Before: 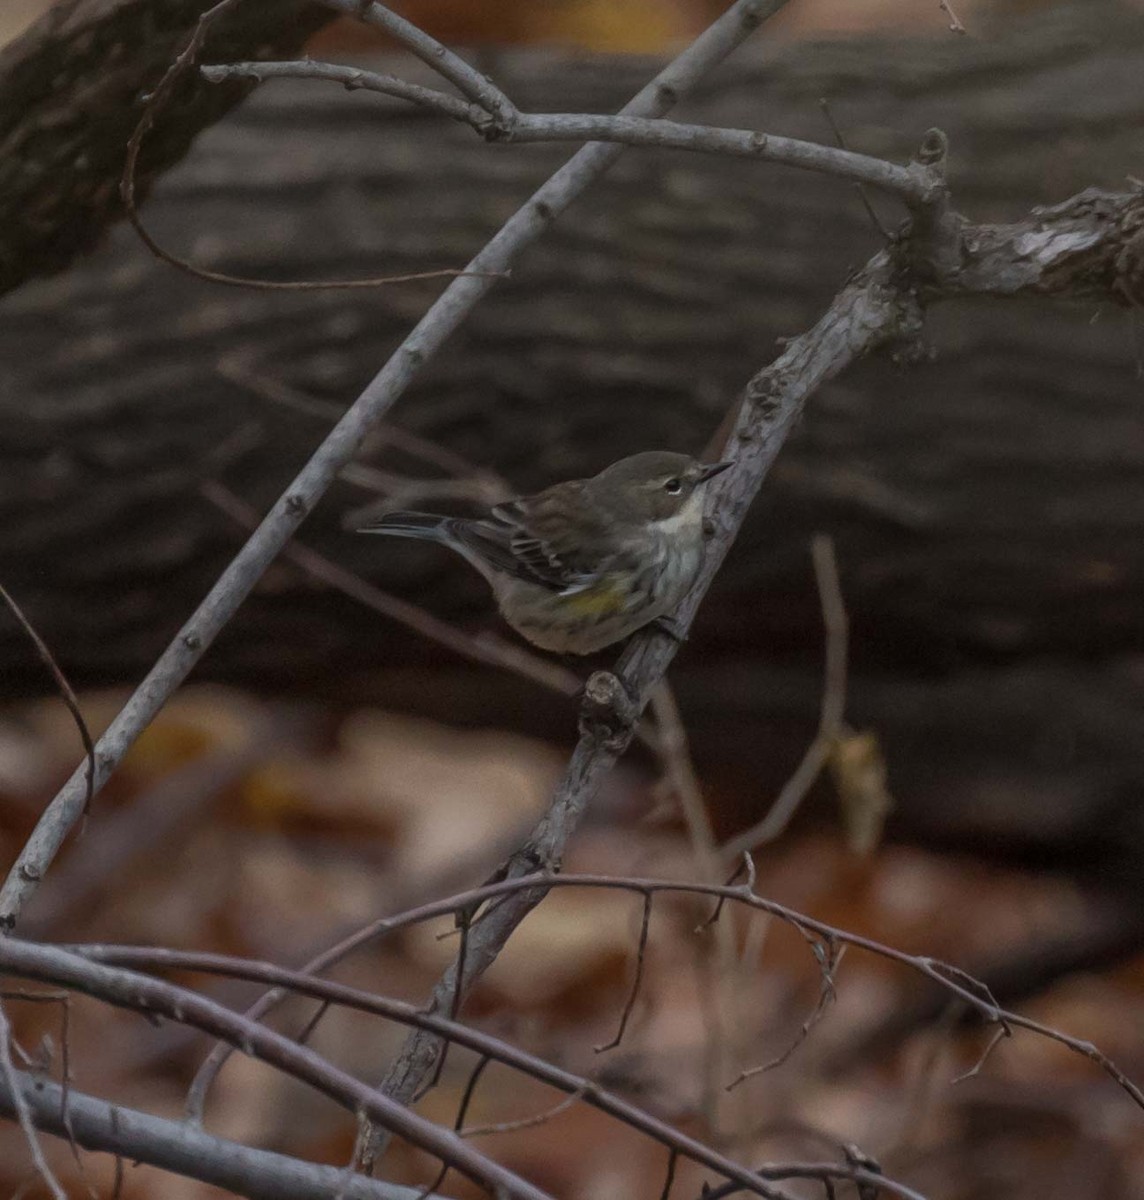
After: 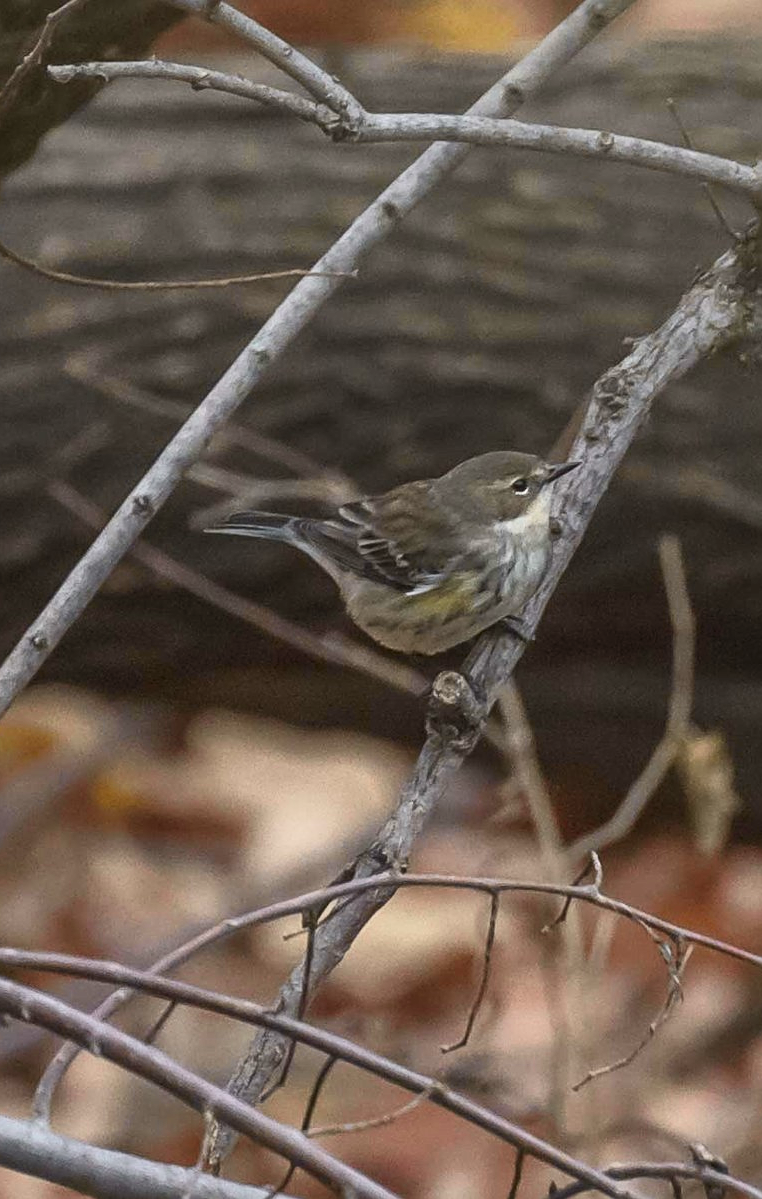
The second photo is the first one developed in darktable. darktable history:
crop and rotate: left 13.537%, right 19.796%
tone curve: curves: ch0 [(0, 0.038) (0.193, 0.212) (0.461, 0.502) (0.634, 0.709) (0.852, 0.89) (1, 0.967)]; ch1 [(0, 0) (0.35, 0.356) (0.45, 0.453) (0.504, 0.503) (0.532, 0.524) (0.558, 0.555) (0.735, 0.762) (1, 1)]; ch2 [(0, 0) (0.281, 0.266) (0.456, 0.469) (0.5, 0.5) (0.533, 0.545) (0.606, 0.598) (0.646, 0.654) (1, 1)], color space Lab, independent channels, preserve colors none
sharpen: on, module defaults
exposure: black level correction 0, exposure 1 EV, compensate exposure bias true, compensate highlight preservation false
